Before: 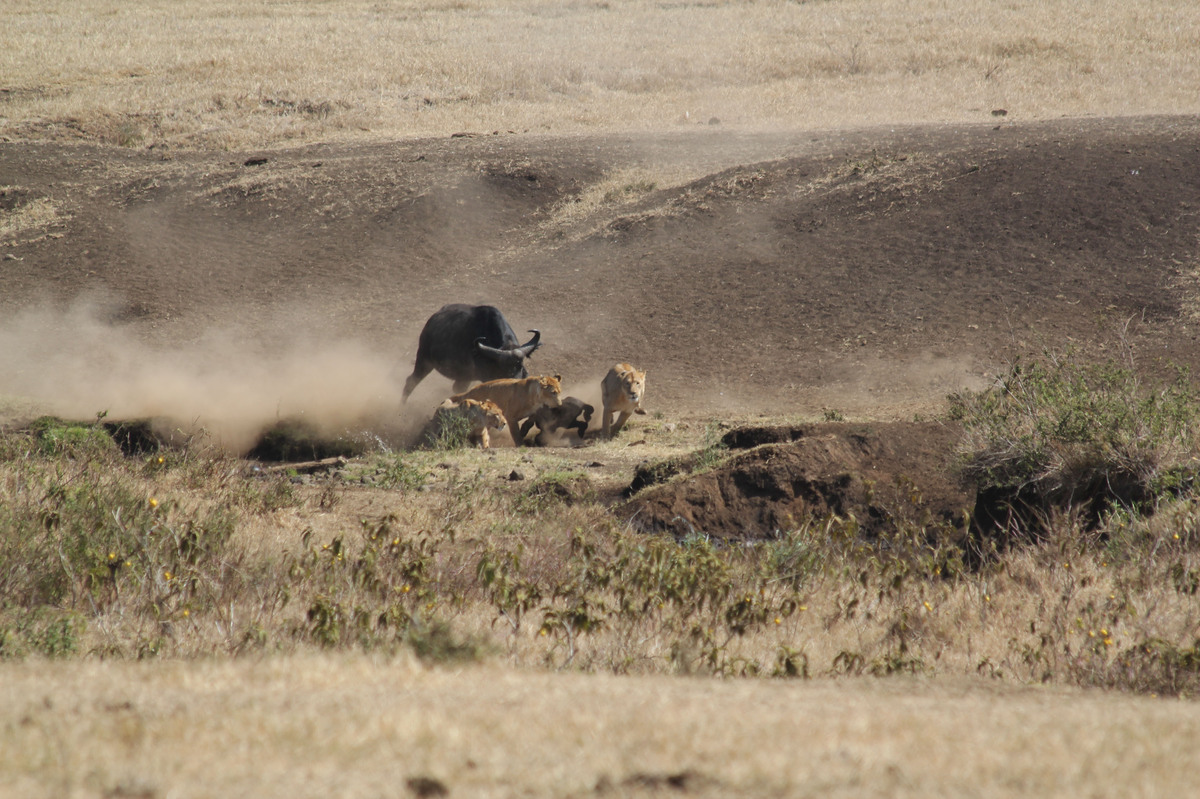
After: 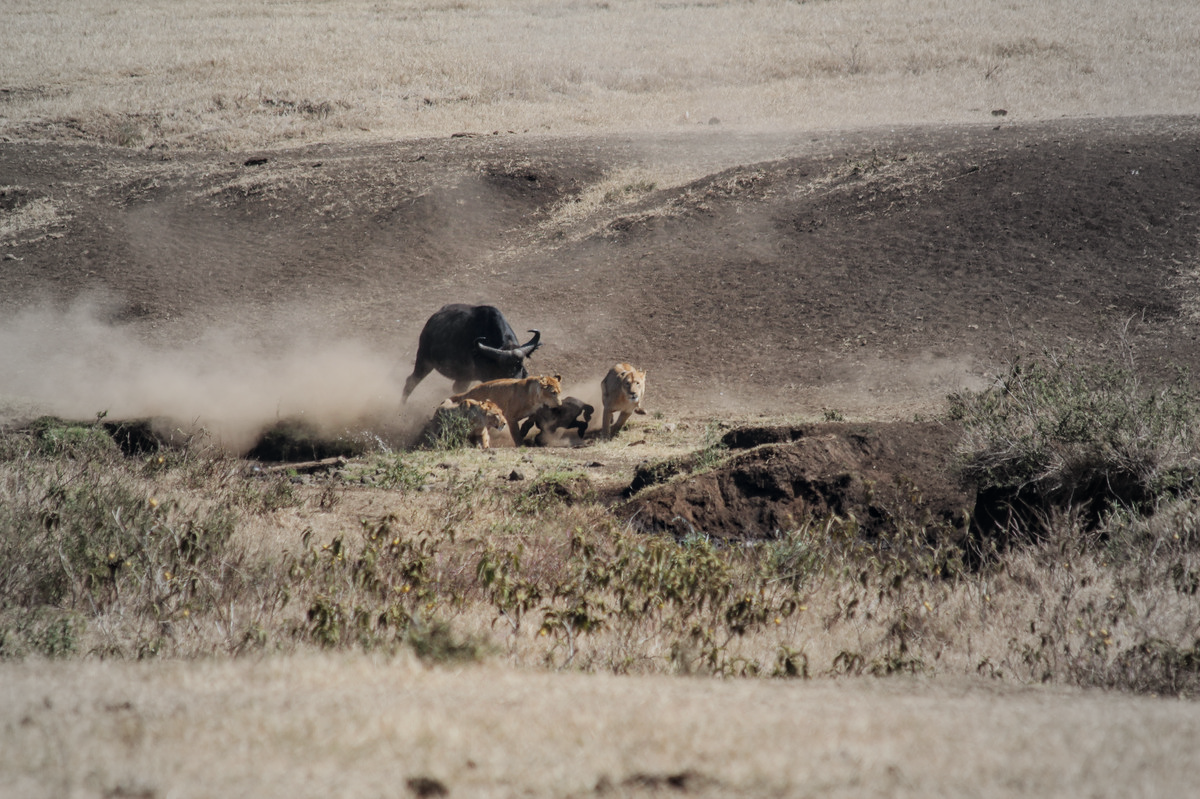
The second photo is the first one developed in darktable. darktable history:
local contrast: on, module defaults
filmic rgb: black relative exposure -7.65 EV, white relative exposure 4.56 EV, hardness 3.61
vignetting: fall-off start 18.21%, fall-off radius 137.95%, brightness -0.207, center (-0.078, 0.066), width/height ratio 0.62, shape 0.59
tone curve: curves: ch0 [(0, 0.045) (0.155, 0.169) (0.46, 0.466) (0.751, 0.788) (1, 0.961)]; ch1 [(0, 0) (0.43, 0.408) (0.472, 0.469) (0.505, 0.503) (0.553, 0.555) (0.592, 0.581) (1, 1)]; ch2 [(0, 0) (0.505, 0.495) (0.579, 0.569) (1, 1)], color space Lab, independent channels, preserve colors none
